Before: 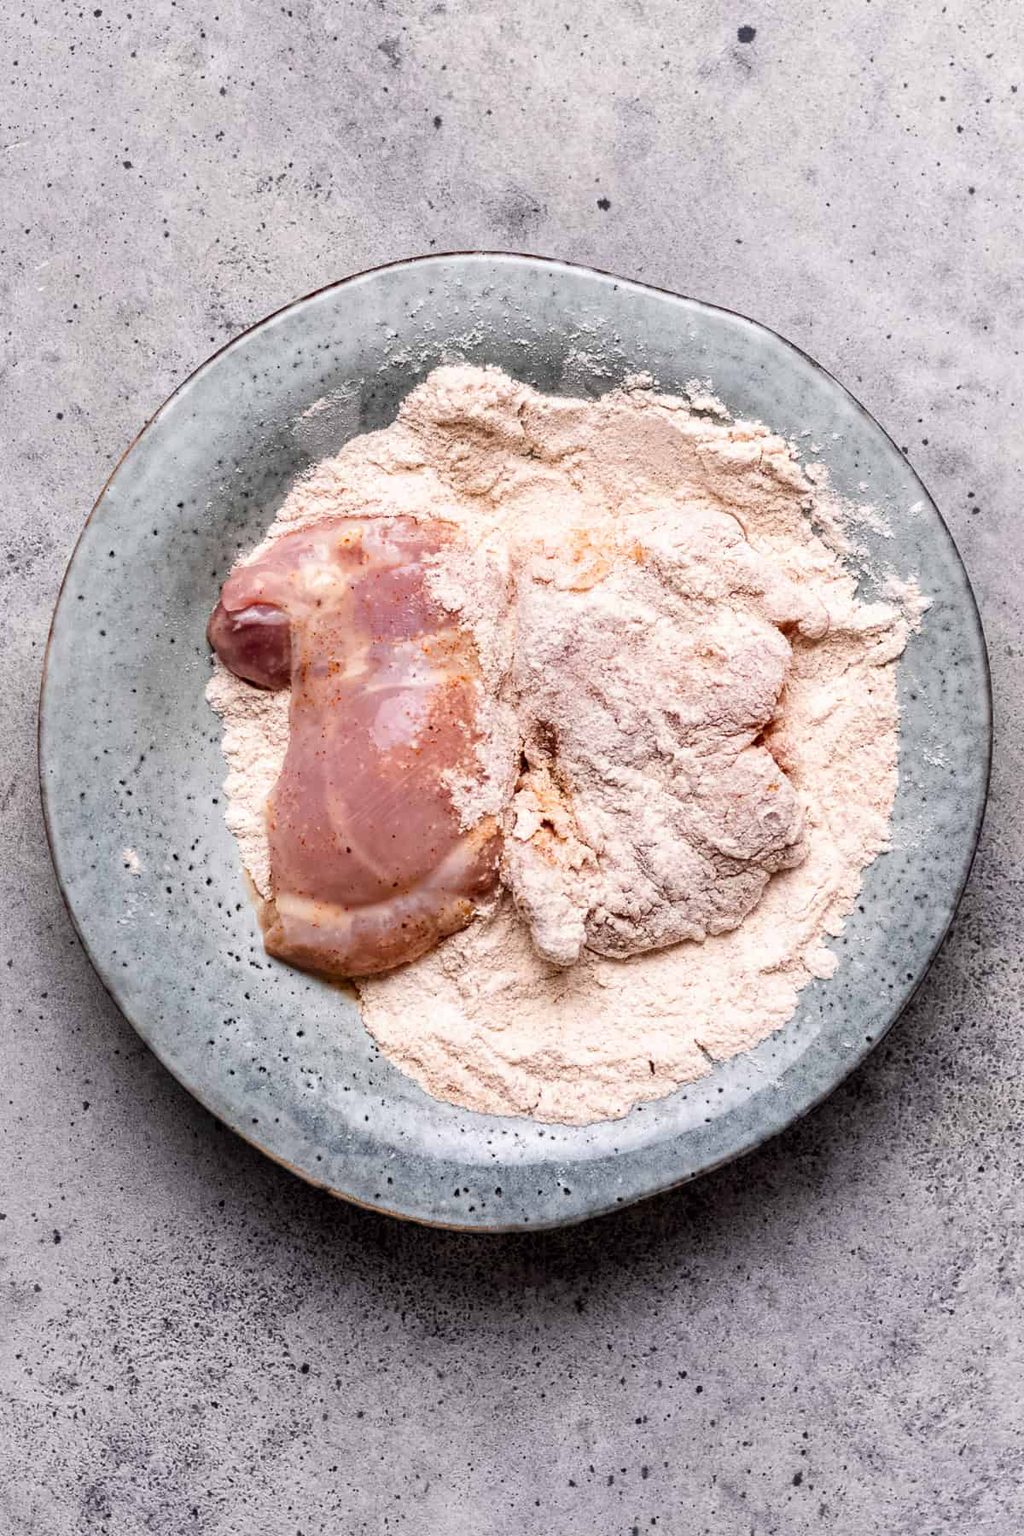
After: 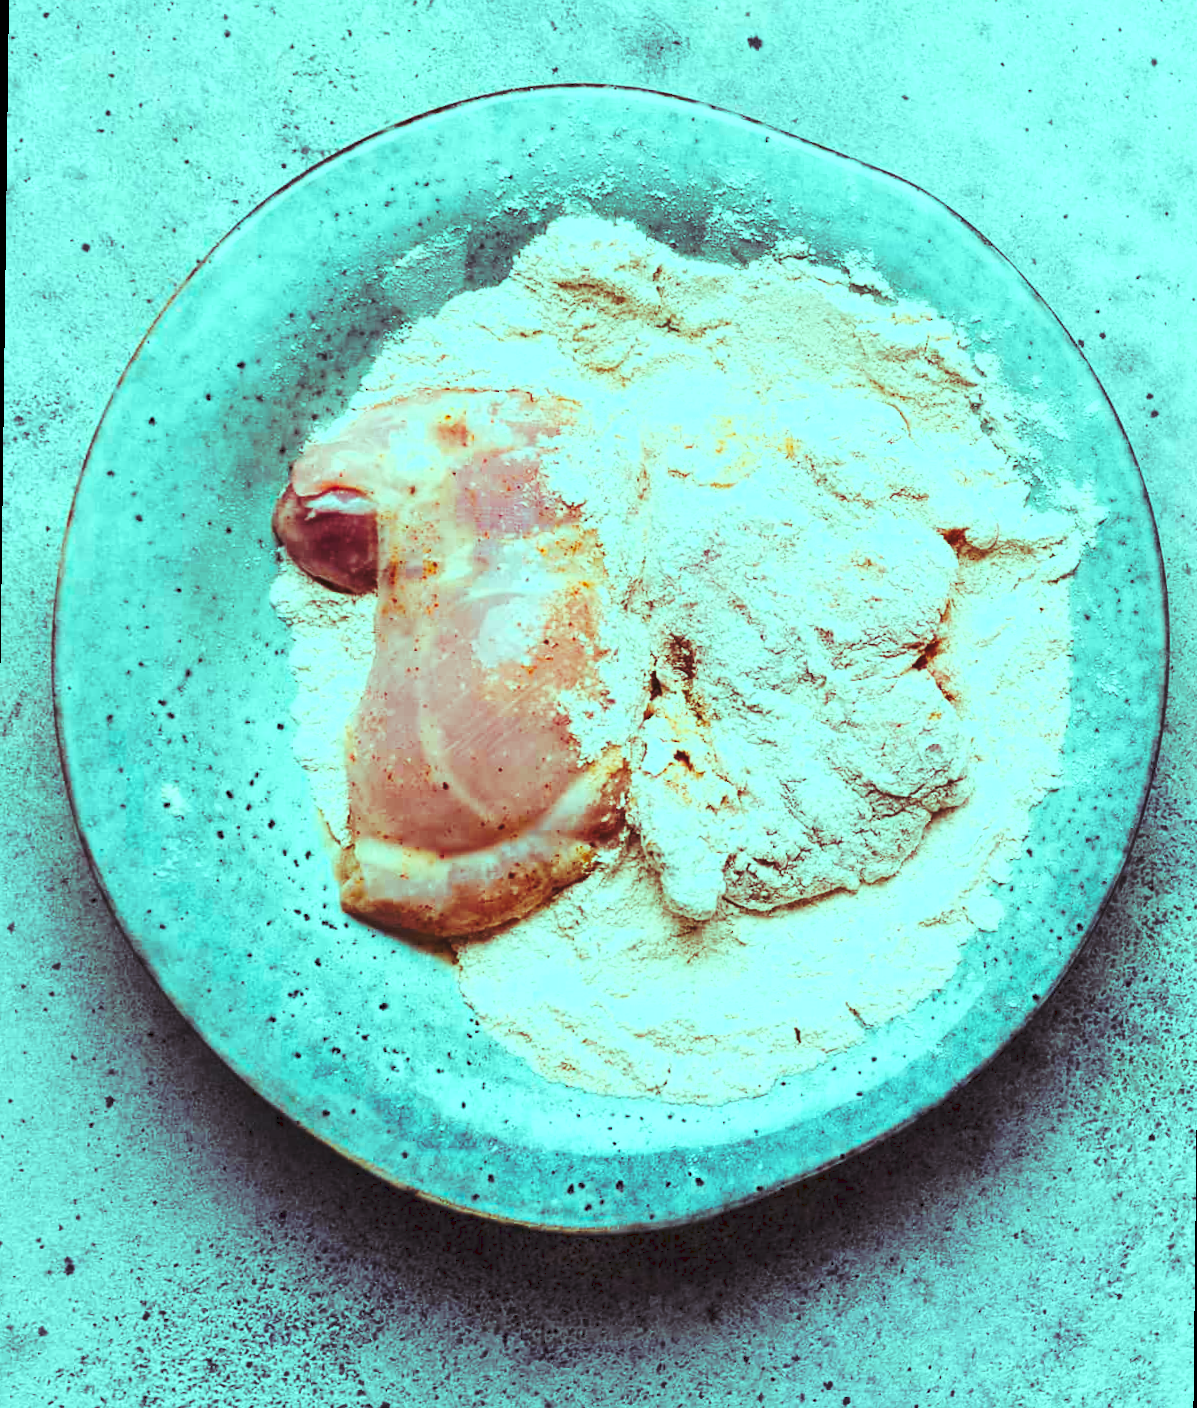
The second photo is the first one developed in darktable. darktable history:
crop: top 7.625%, bottom 8.027%
tone equalizer: on, module defaults
rotate and perspective: rotation 0.679°, lens shift (horizontal) 0.136, crop left 0.009, crop right 0.991, crop top 0.078, crop bottom 0.95
color balance rgb: shadows lift › luminance 0.49%, shadows lift › chroma 6.83%, shadows lift › hue 300.29°, power › hue 208.98°, highlights gain › luminance 20.24%, highlights gain › chroma 13.17%, highlights gain › hue 173.85°, perceptual saturation grading › global saturation 18.05%
exposure: compensate exposure bias true, compensate highlight preservation false
tone curve: curves: ch0 [(0, 0) (0.003, 0.077) (0.011, 0.089) (0.025, 0.105) (0.044, 0.122) (0.069, 0.134) (0.1, 0.151) (0.136, 0.171) (0.177, 0.198) (0.224, 0.23) (0.277, 0.273) (0.335, 0.343) (0.399, 0.422) (0.468, 0.508) (0.543, 0.601) (0.623, 0.695) (0.709, 0.782) (0.801, 0.866) (0.898, 0.934) (1, 1)], preserve colors none
